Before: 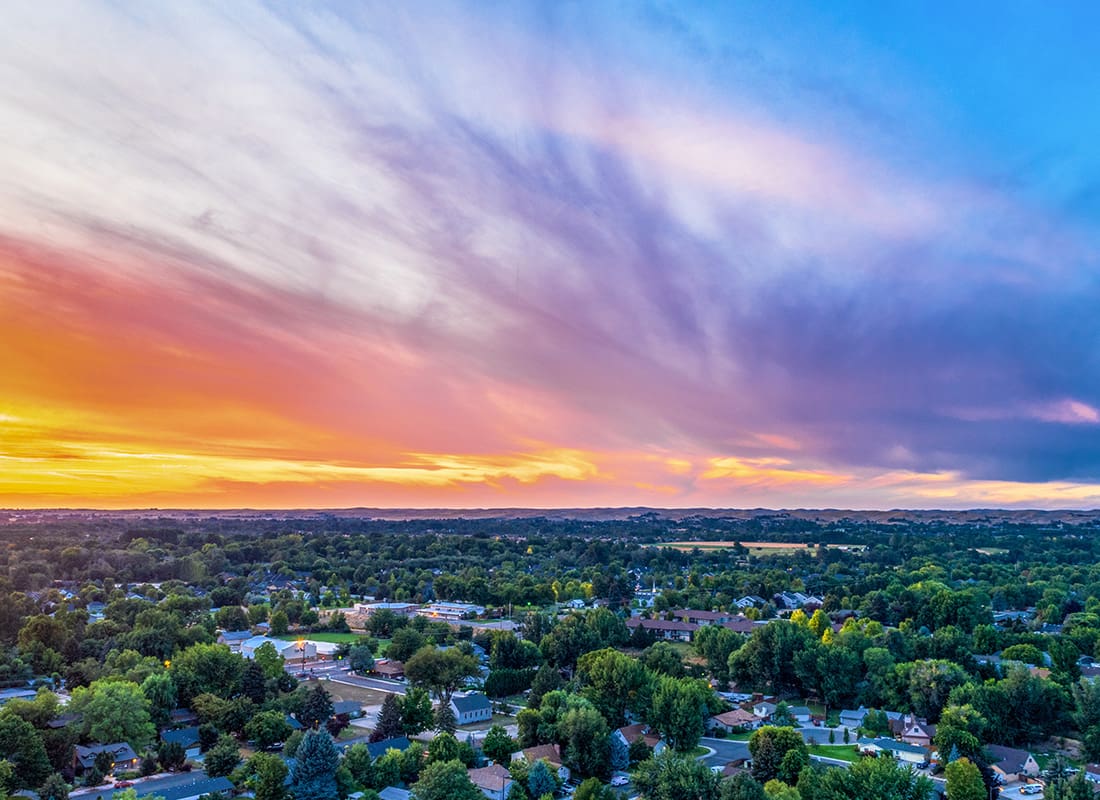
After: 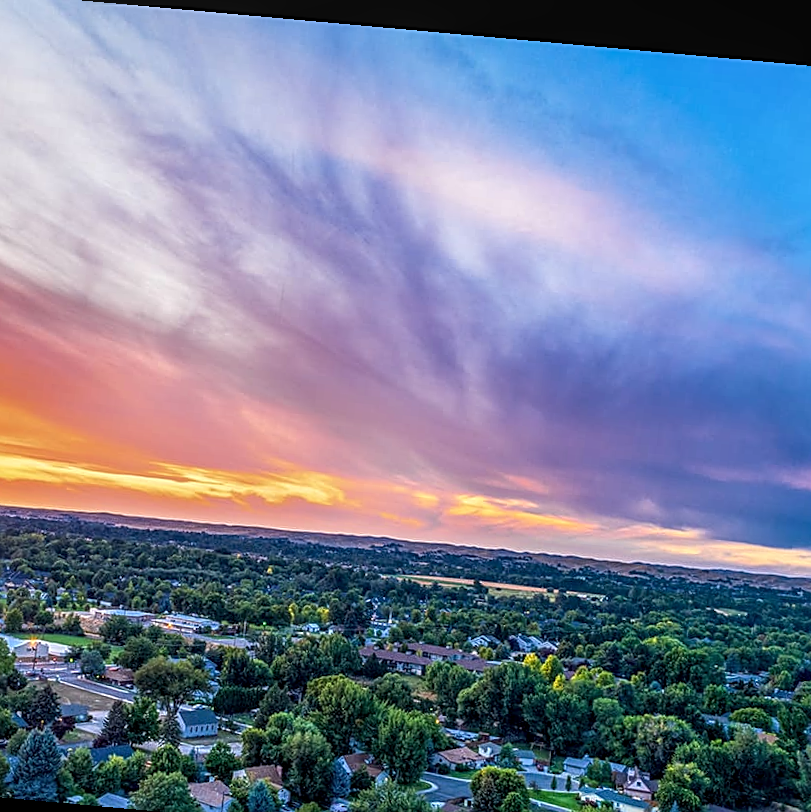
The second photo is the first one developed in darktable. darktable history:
crop and rotate: left 24.034%, top 2.838%, right 6.406%, bottom 6.299%
local contrast: on, module defaults
sharpen: on, module defaults
rotate and perspective: rotation 5.12°, automatic cropping off
